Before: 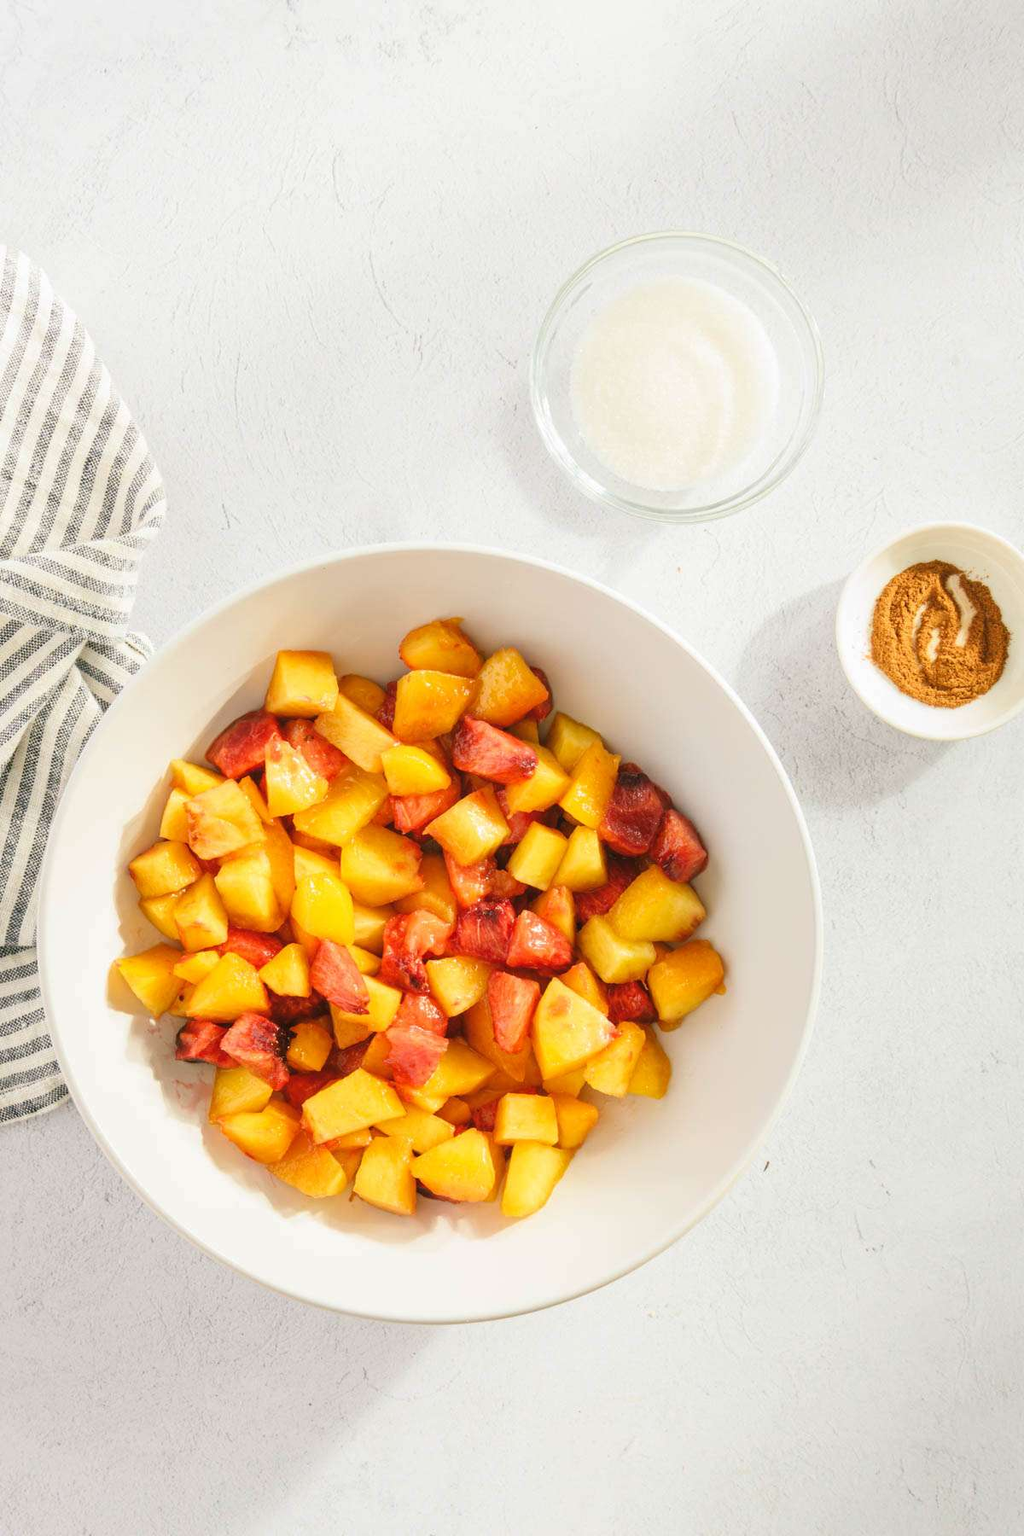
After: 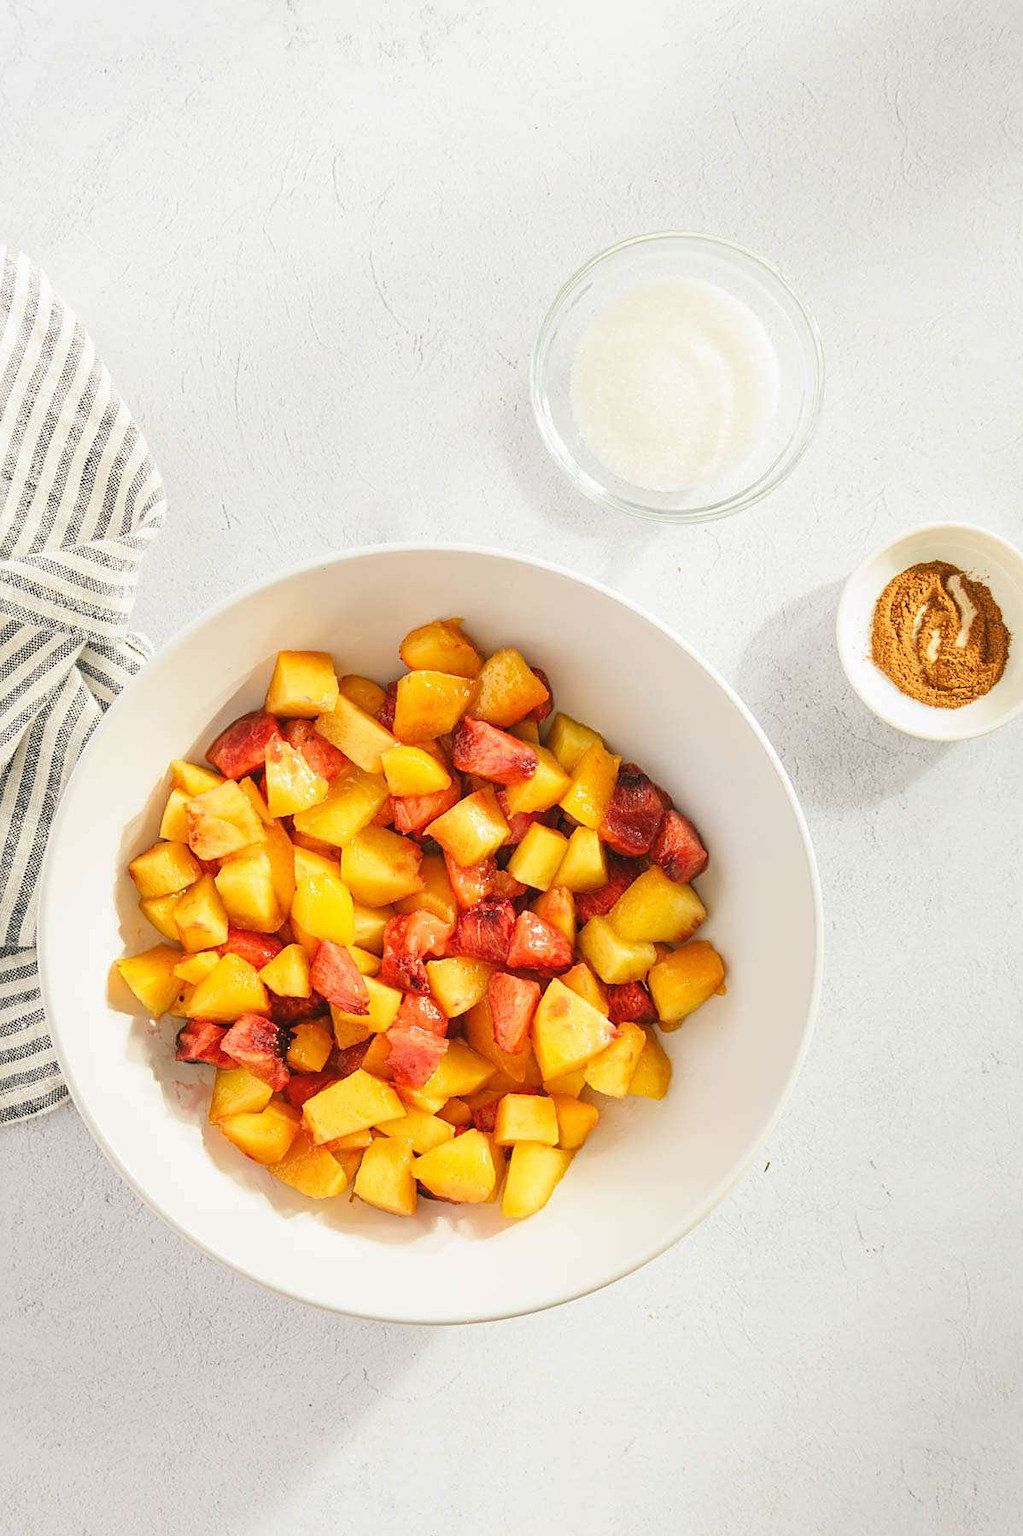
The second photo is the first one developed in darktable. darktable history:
crop: left 0.035%
sharpen: on, module defaults
